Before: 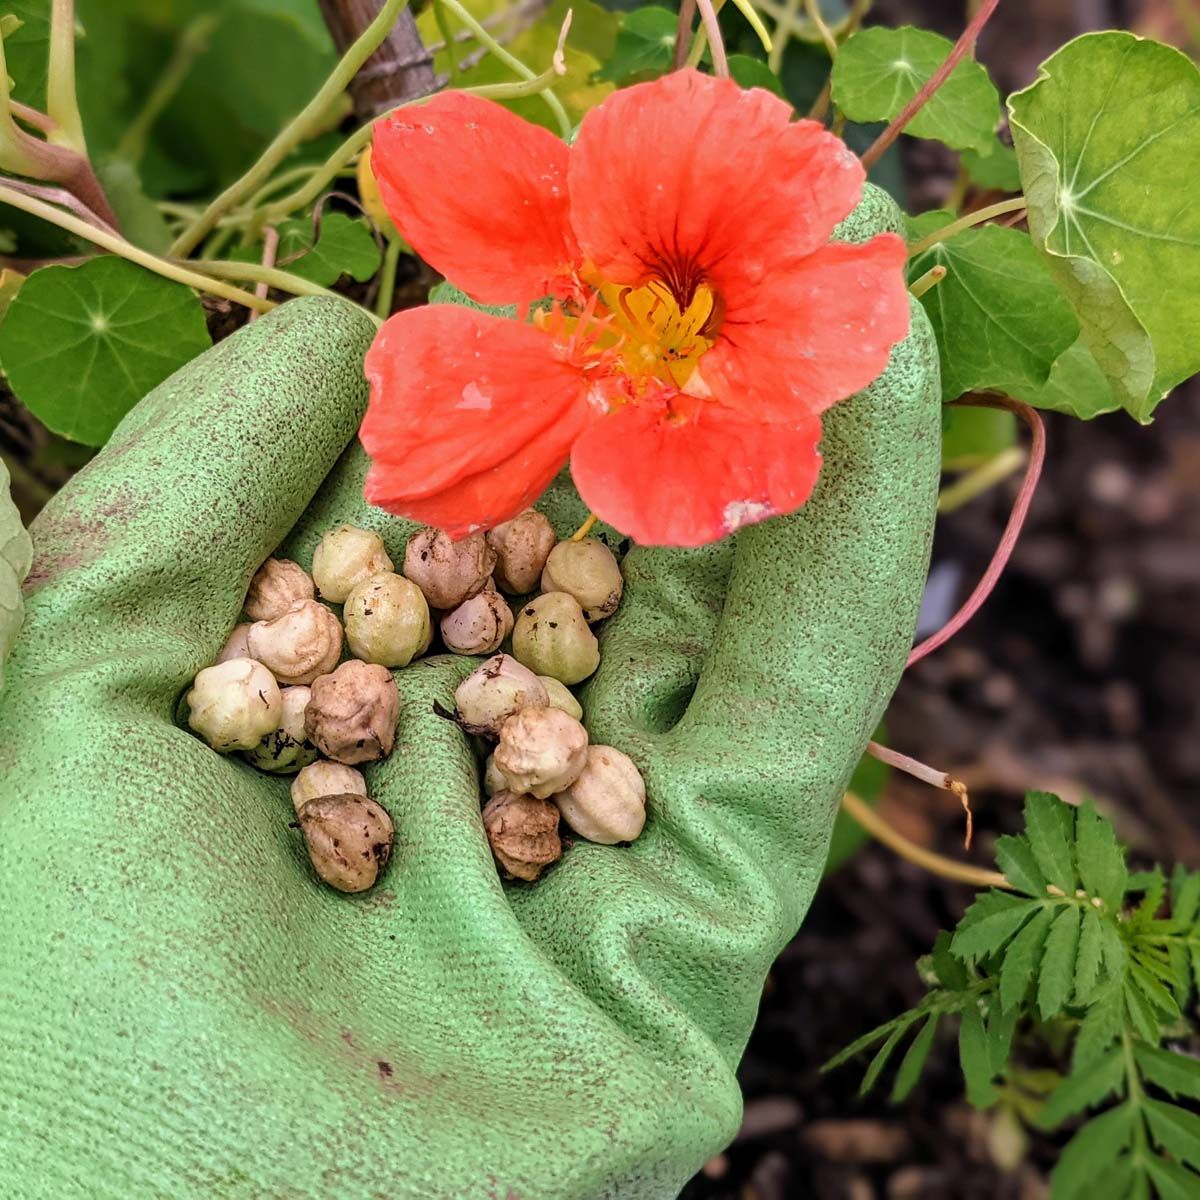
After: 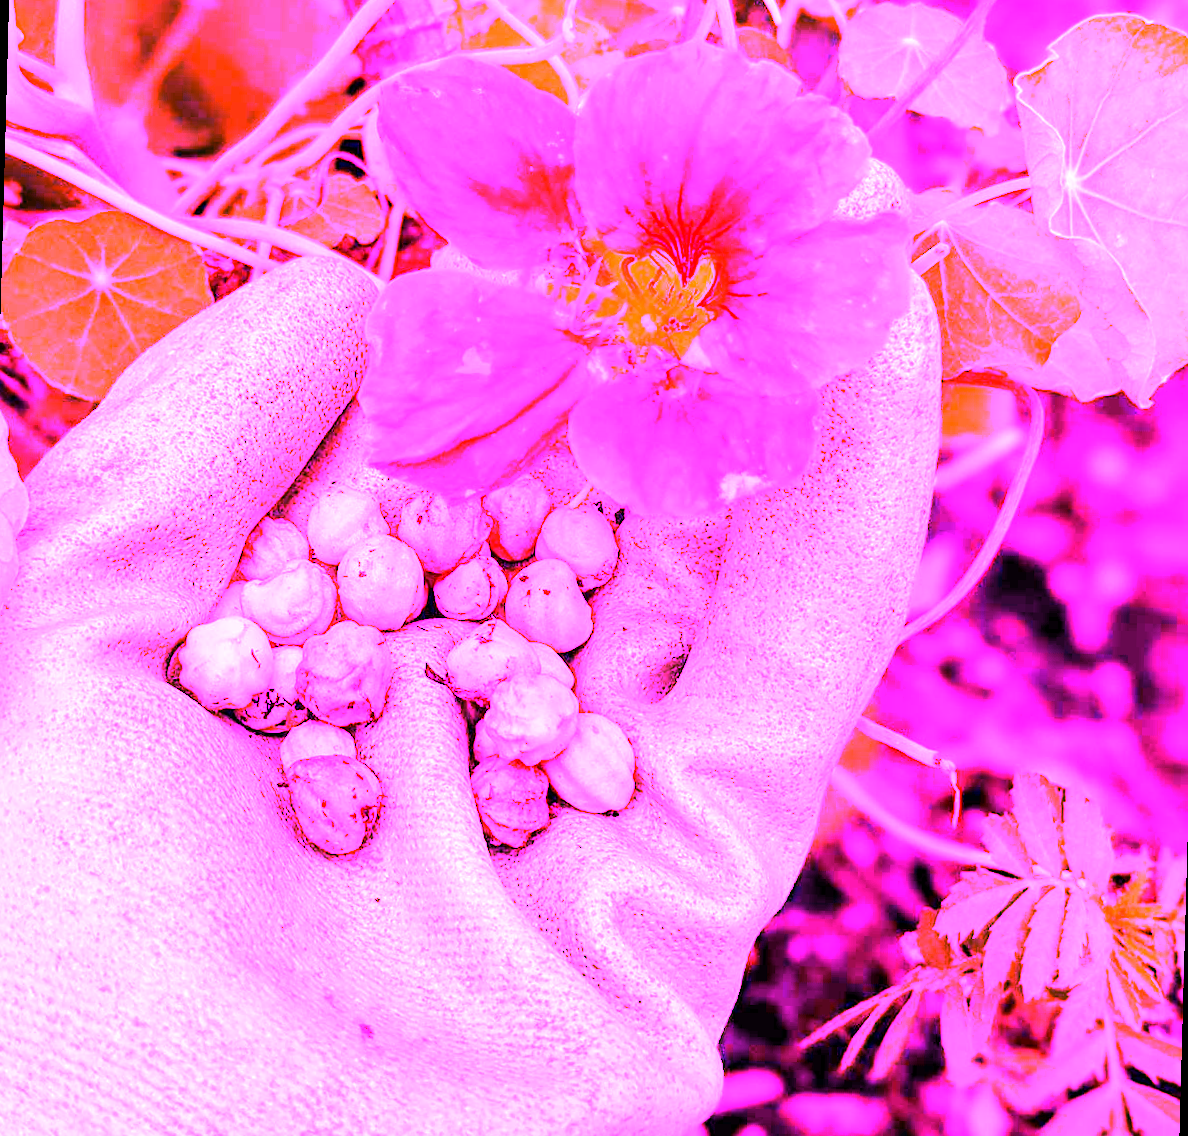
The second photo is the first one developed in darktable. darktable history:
rotate and perspective: rotation 1.57°, crop left 0.018, crop right 0.982, crop top 0.039, crop bottom 0.961
white balance: red 8, blue 8
